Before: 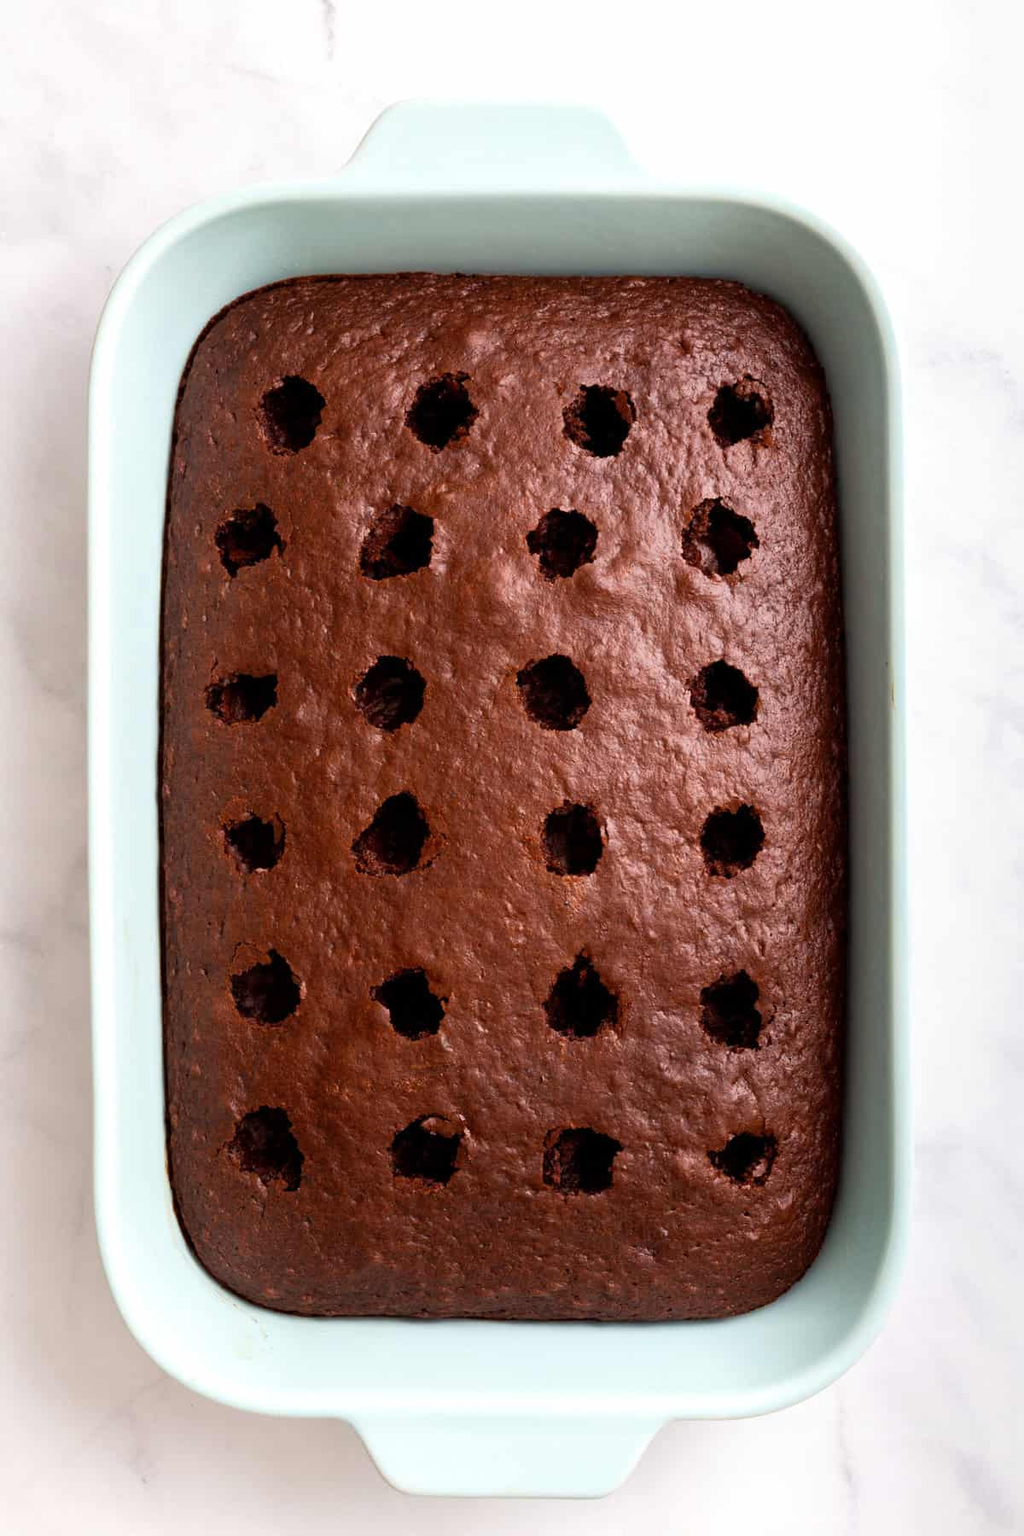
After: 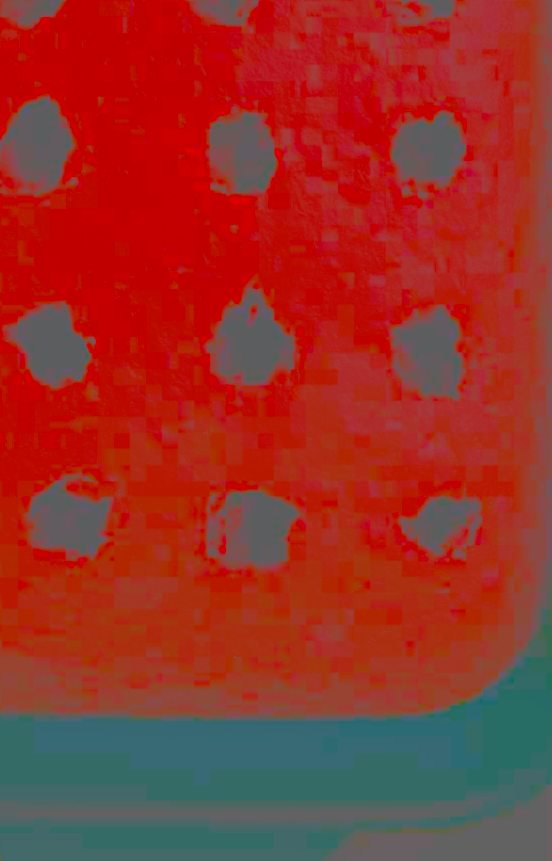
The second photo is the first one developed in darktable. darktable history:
contrast brightness saturation: contrast -0.985, brightness -0.156, saturation 0.731
color balance rgb: shadows lift › chroma 2.003%, shadows lift › hue 248.4°, linear chroma grading › global chroma 19.681%, perceptual saturation grading › global saturation 0.268%, perceptual brilliance grading › highlights 9.983%, perceptual brilliance grading › mid-tones 5.564%
color zones: curves: ch1 [(0, 0.708) (0.088, 0.648) (0.245, 0.187) (0.429, 0.326) (0.571, 0.498) (0.714, 0.5) (0.857, 0.5) (1, 0.708)], mix -137.91%
exposure: black level correction -0.002, exposure 0.707 EV, compensate highlight preservation false
crop: left 35.844%, top 46.182%, right 18.145%, bottom 5.831%
